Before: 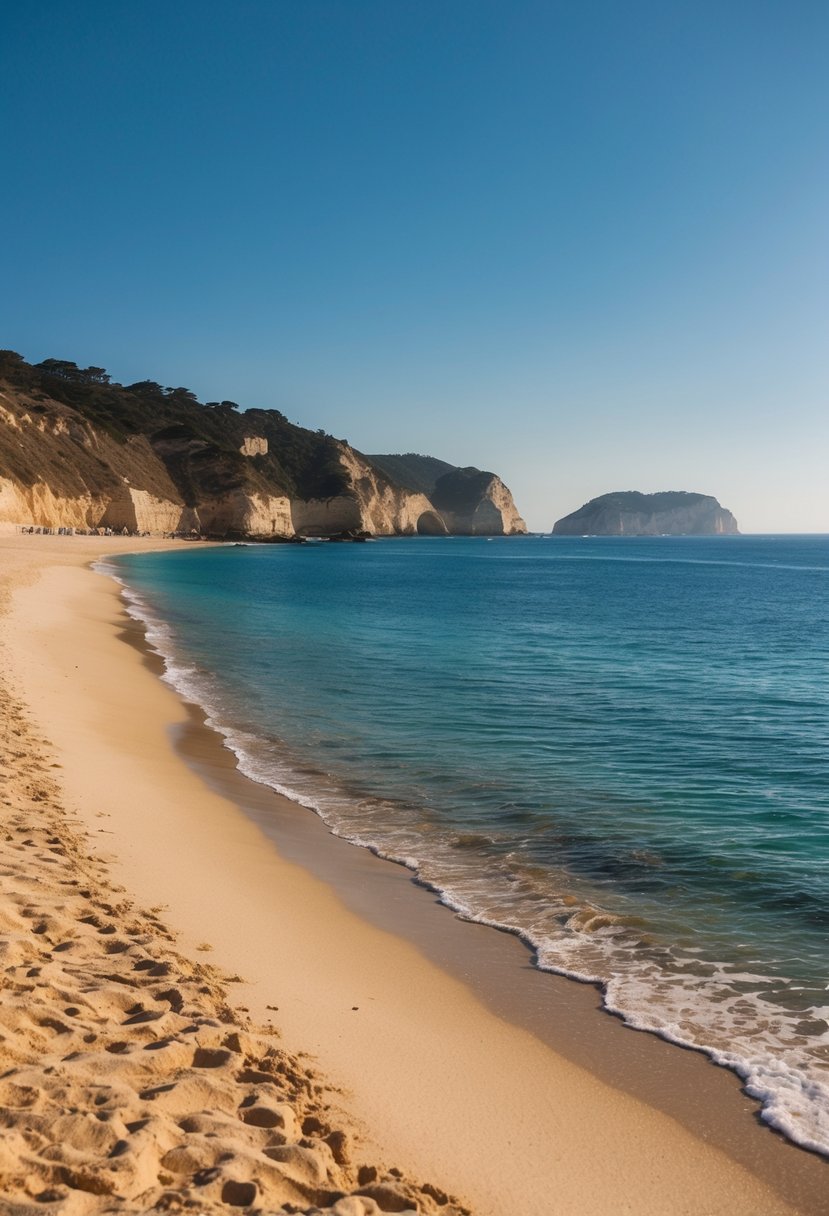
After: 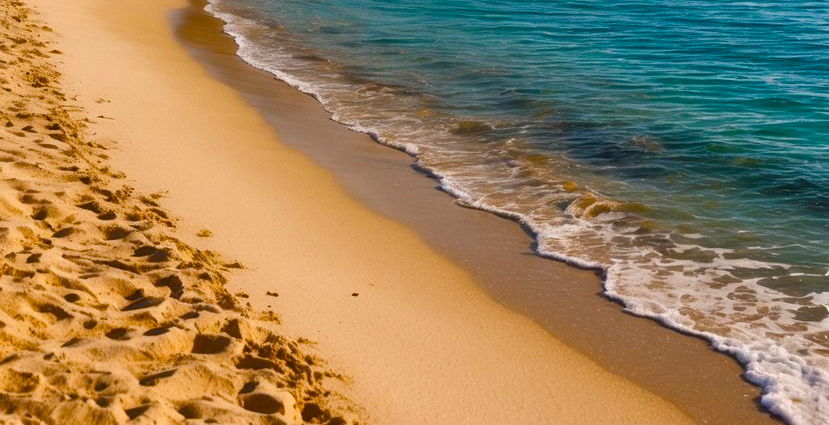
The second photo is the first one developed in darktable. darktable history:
shadows and highlights: soften with gaussian
crop and rotate: top 58.776%, bottom 6.201%
color balance rgb: highlights gain › luminance 14.518%, linear chroma grading › global chroma 14.557%, perceptual saturation grading › global saturation 26.948%, perceptual saturation grading › highlights -27.707%, perceptual saturation grading › mid-tones 15.541%, perceptual saturation grading › shadows 33.281%
